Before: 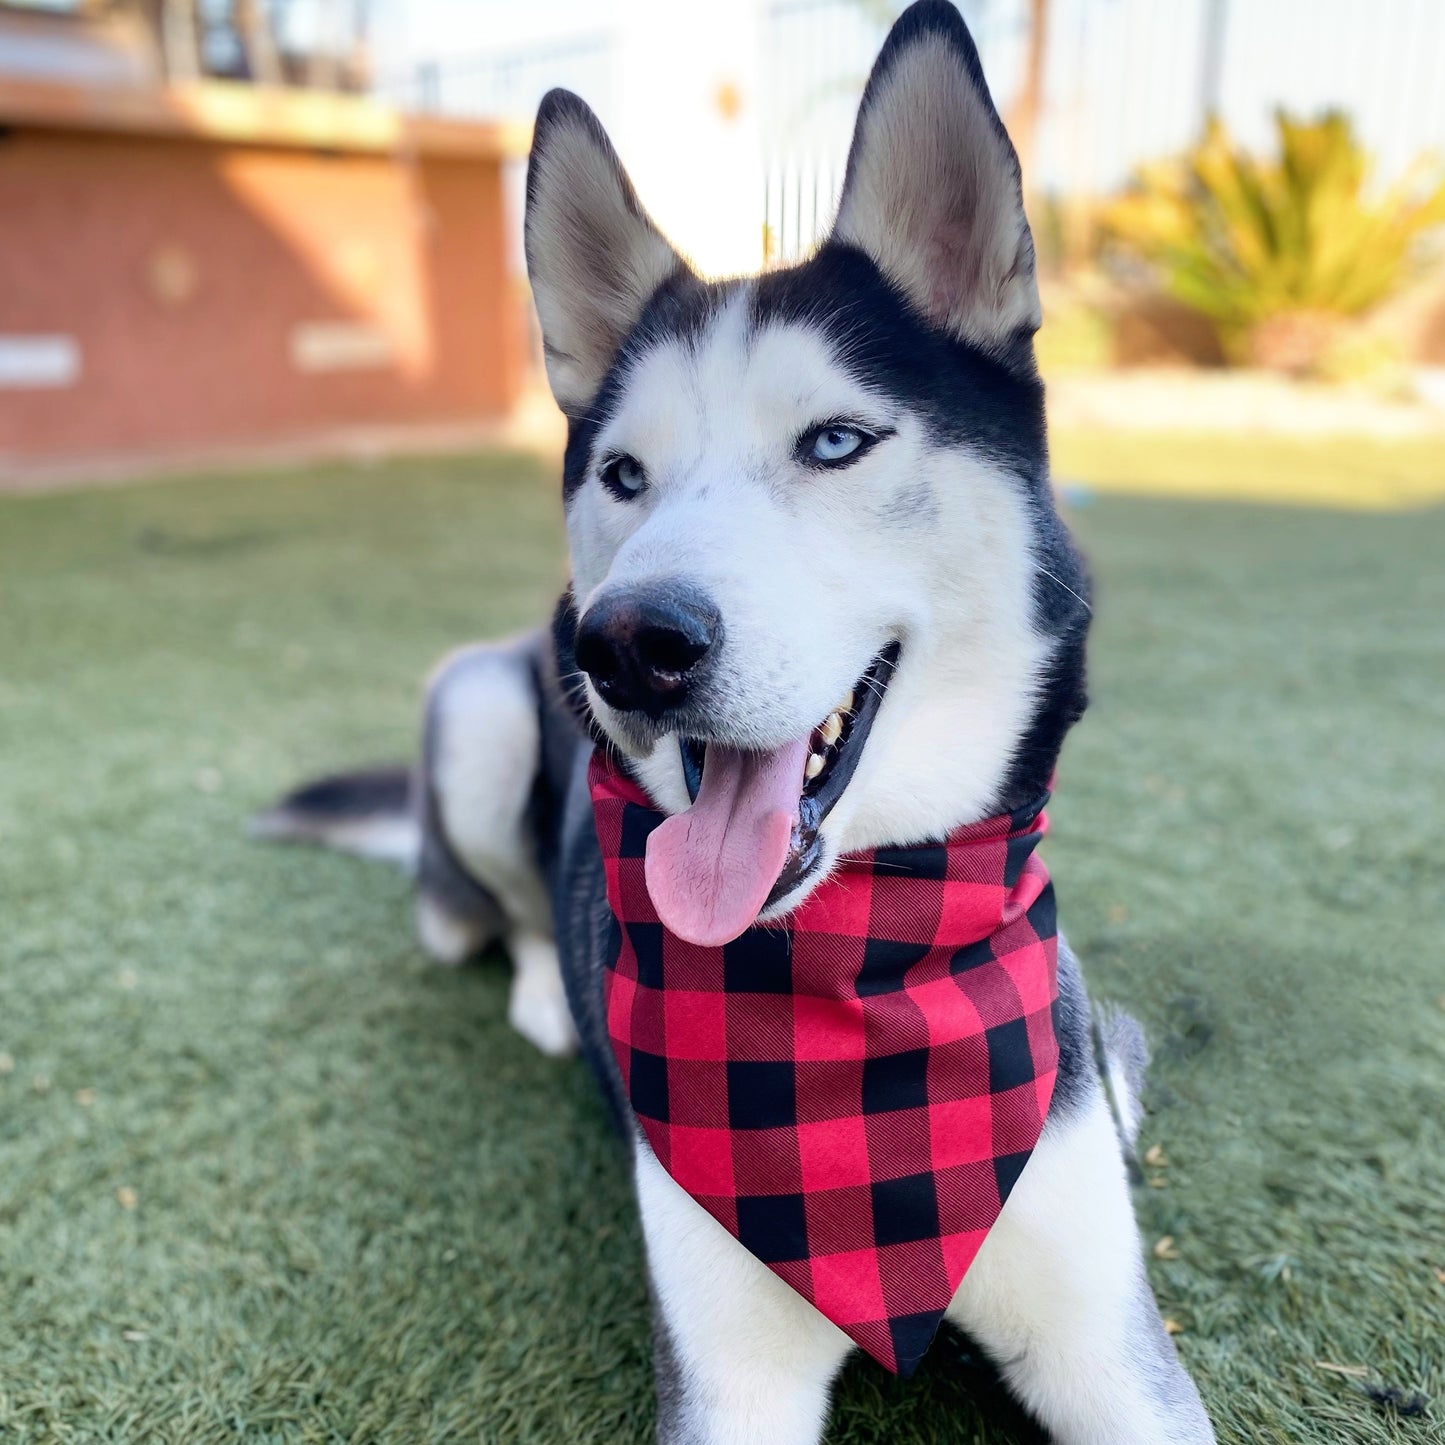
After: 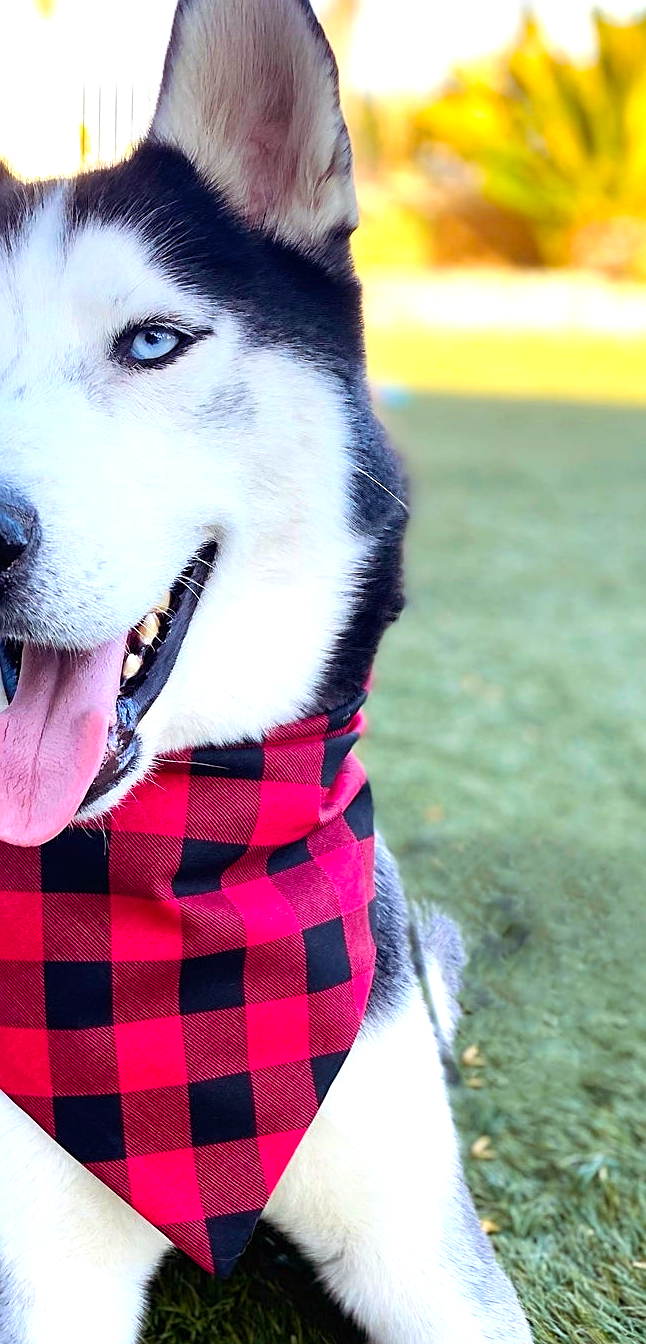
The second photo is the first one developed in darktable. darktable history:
exposure: black level correction 0, exposure 0.499 EV, compensate highlight preservation false
crop: left 47.302%, top 6.955%, right 7.946%
sharpen: on, module defaults
color balance rgb: shadows lift › chroma 4.745%, shadows lift › hue 26.9°, perceptual saturation grading › global saturation 31.079%, global vibrance 20%
